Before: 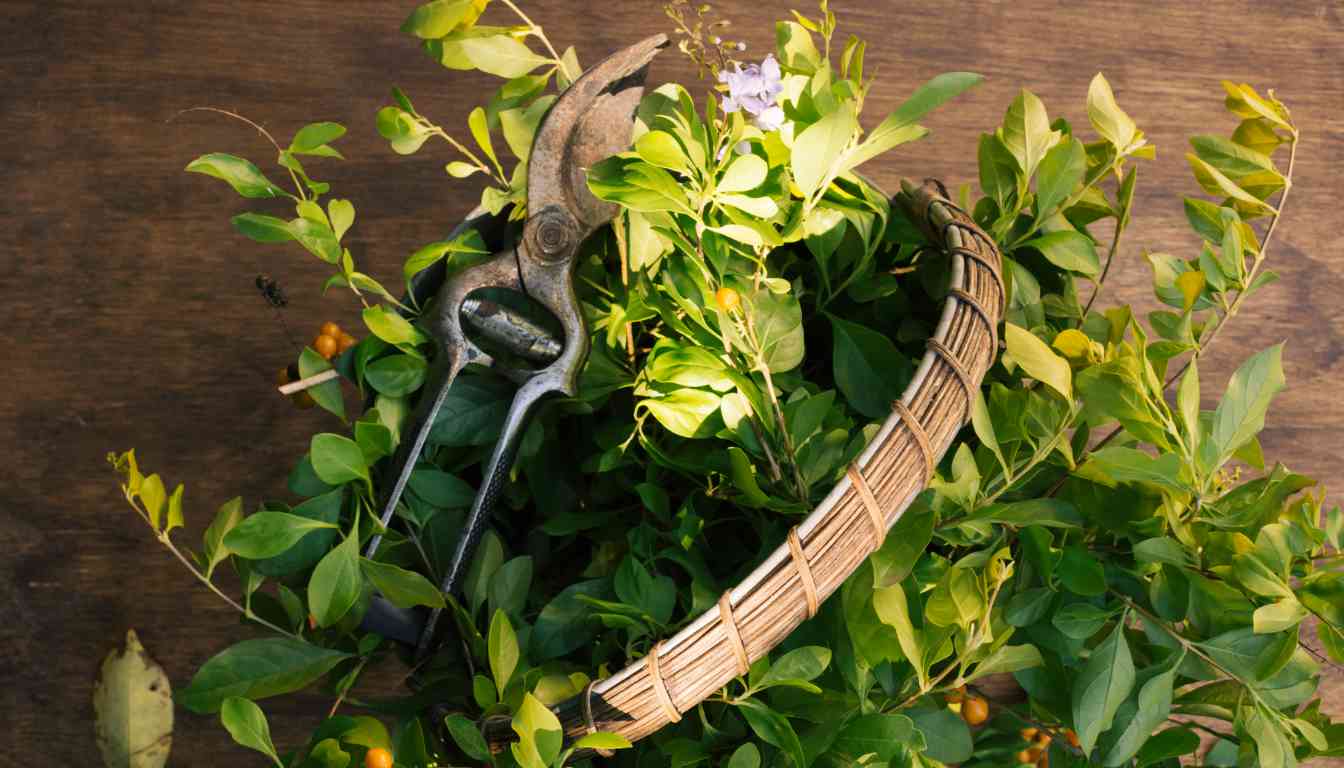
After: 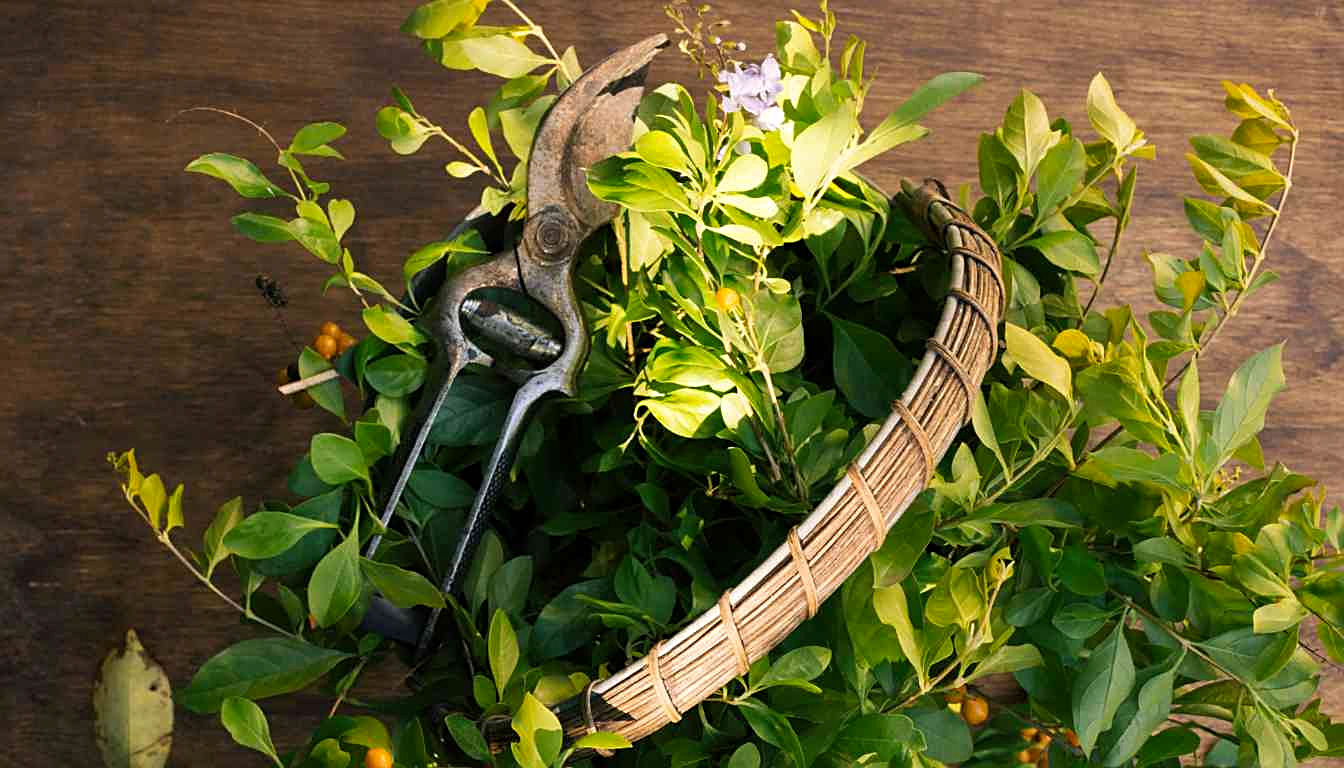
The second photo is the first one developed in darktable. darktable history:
sharpen: on, module defaults
color balance rgb: perceptual saturation grading › global saturation 3.7%, global vibrance 5.56%, contrast 3.24%
exposure: black level correction 0.001, compensate highlight preservation false
